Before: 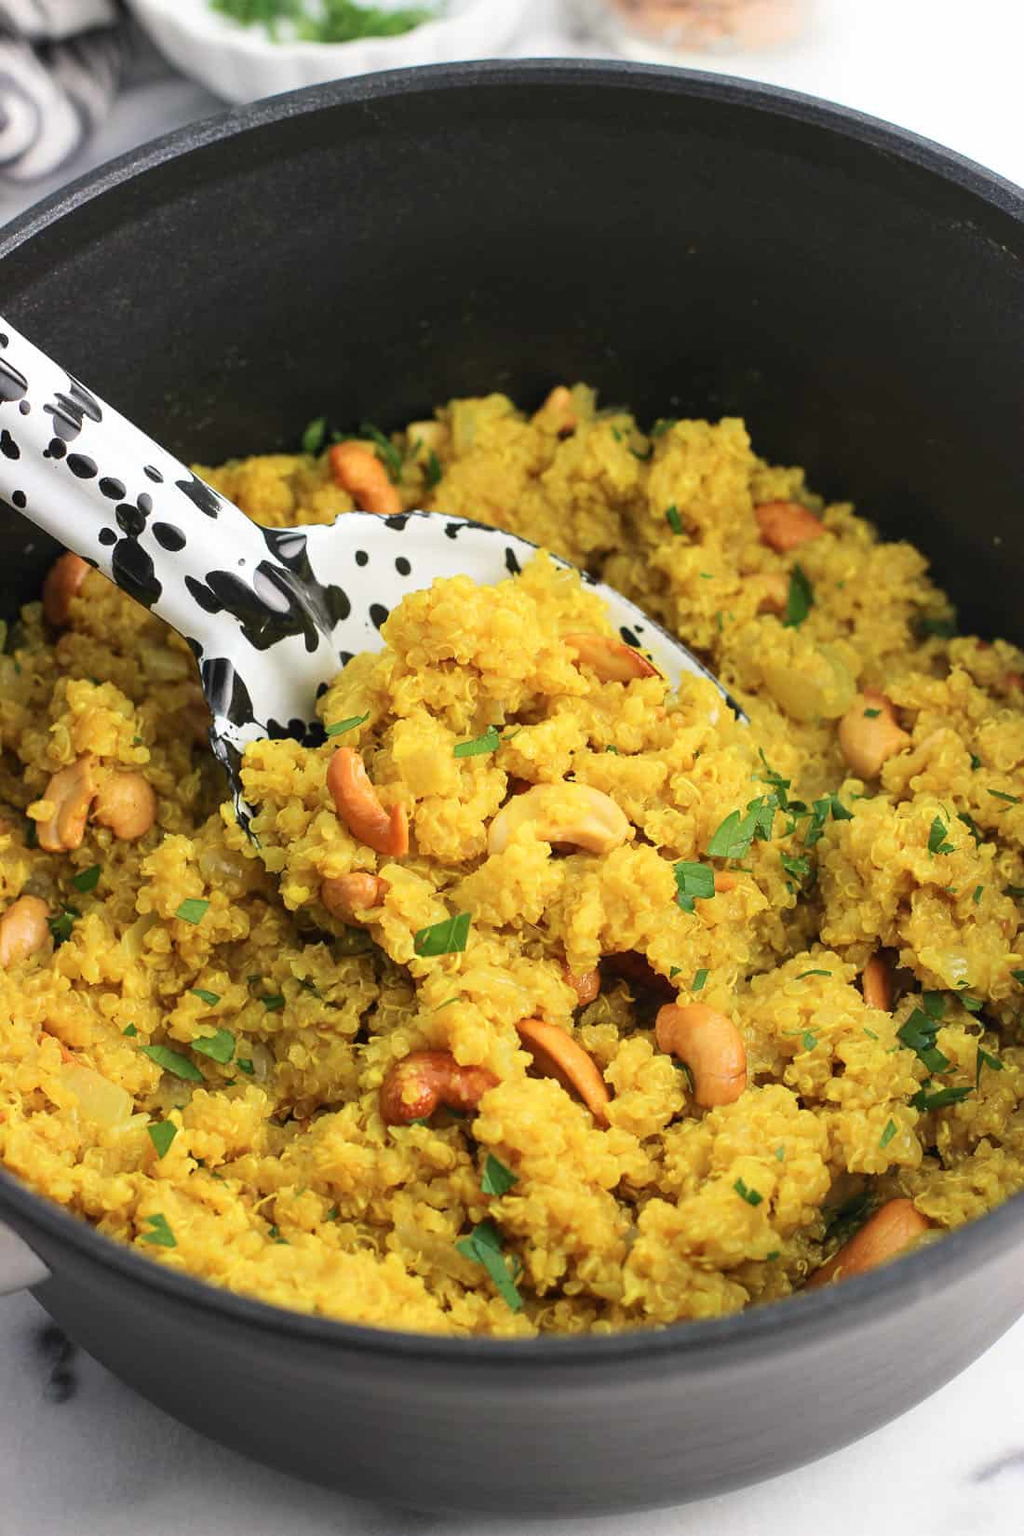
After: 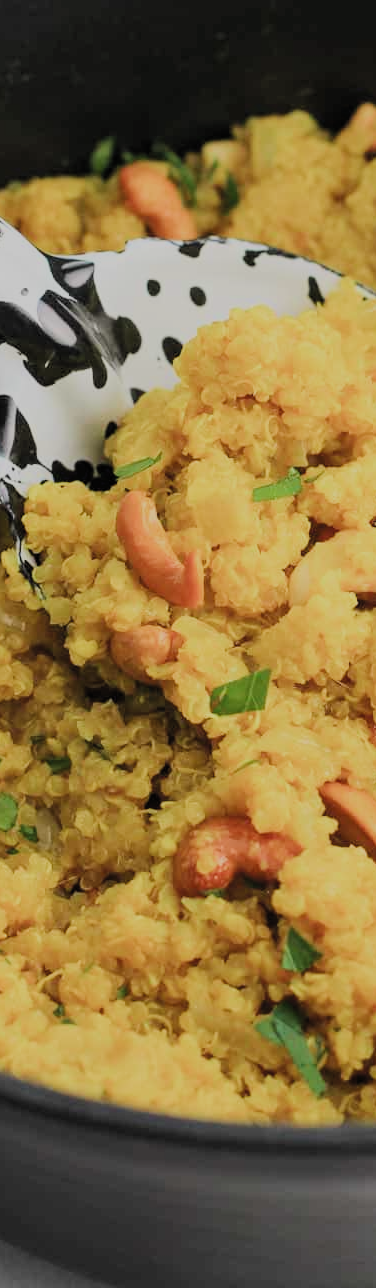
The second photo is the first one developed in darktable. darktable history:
crop and rotate: left 21.364%, top 18.922%, right 44.419%, bottom 3%
filmic rgb: black relative exposure -6.98 EV, white relative exposure 5.59 EV, hardness 2.87, color science v5 (2021), contrast in shadows safe, contrast in highlights safe
